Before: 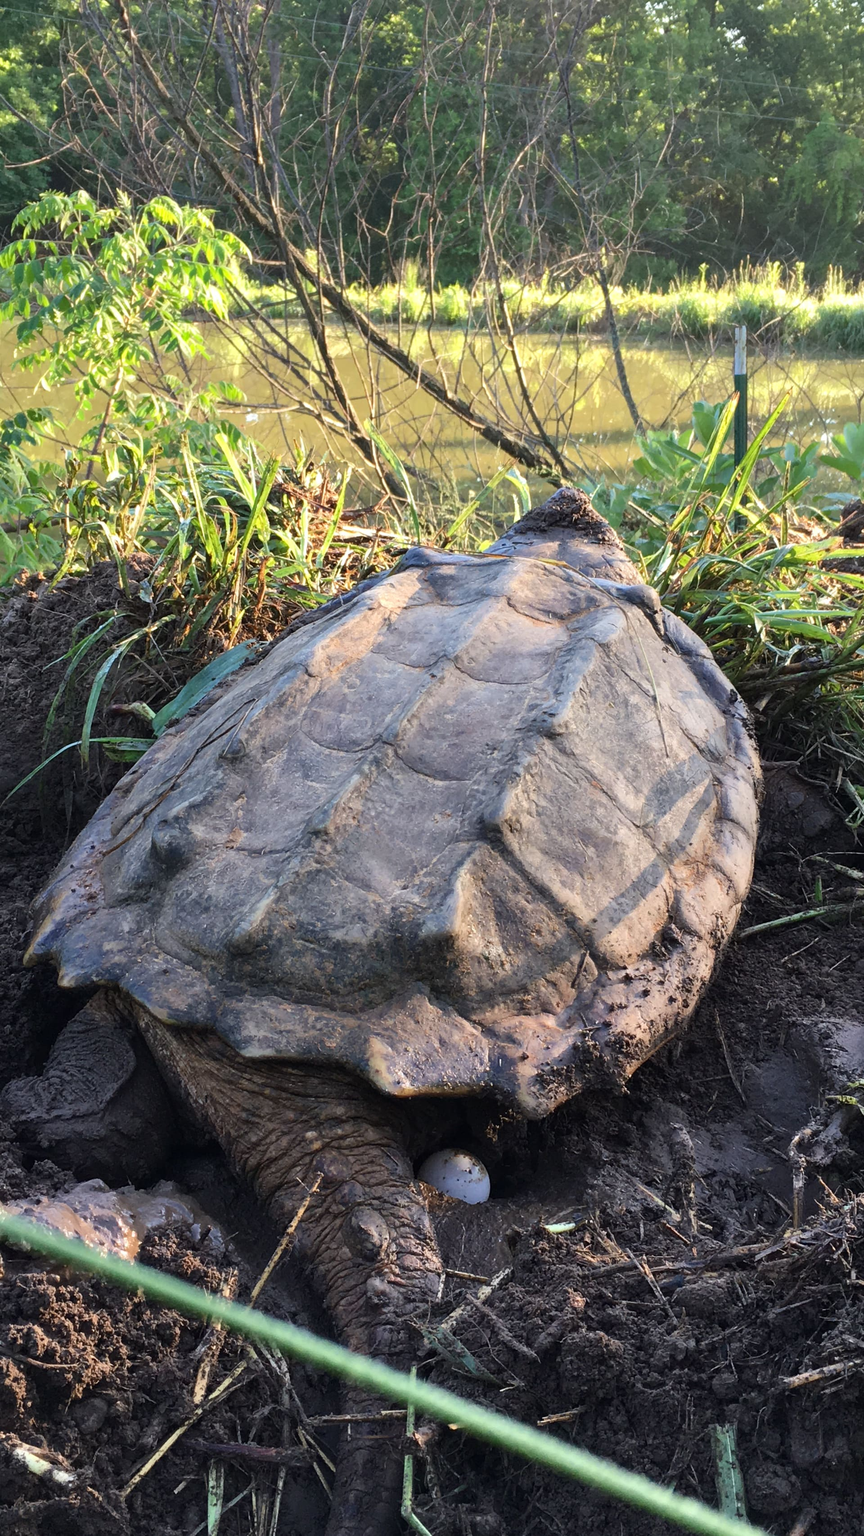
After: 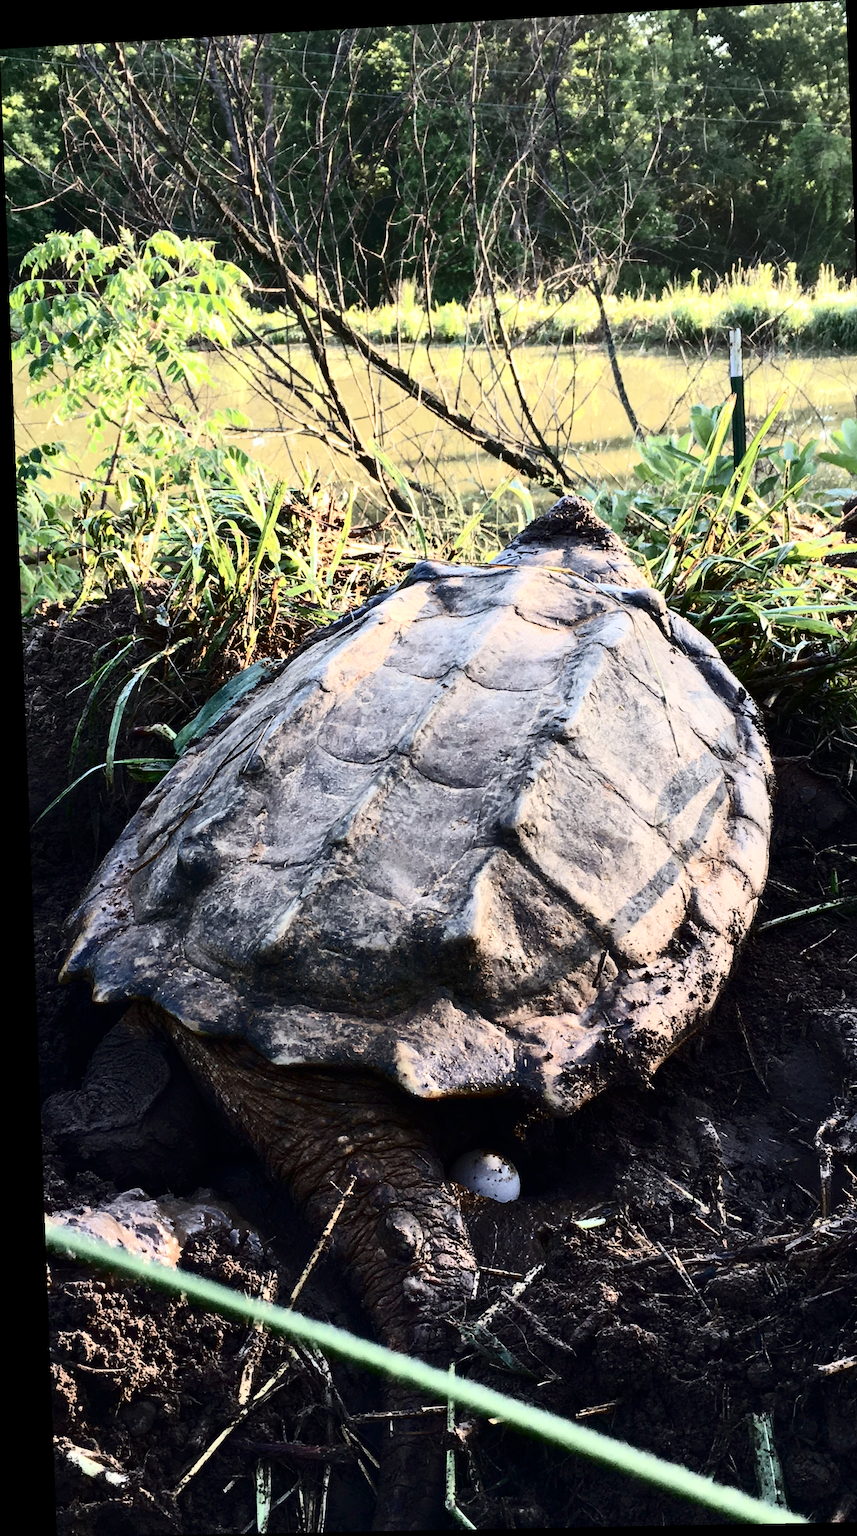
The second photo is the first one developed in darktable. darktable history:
crop and rotate: right 5.167%
rotate and perspective: rotation -2.22°, lens shift (horizontal) -0.022, automatic cropping off
contrast brightness saturation: contrast 0.5, saturation -0.1
